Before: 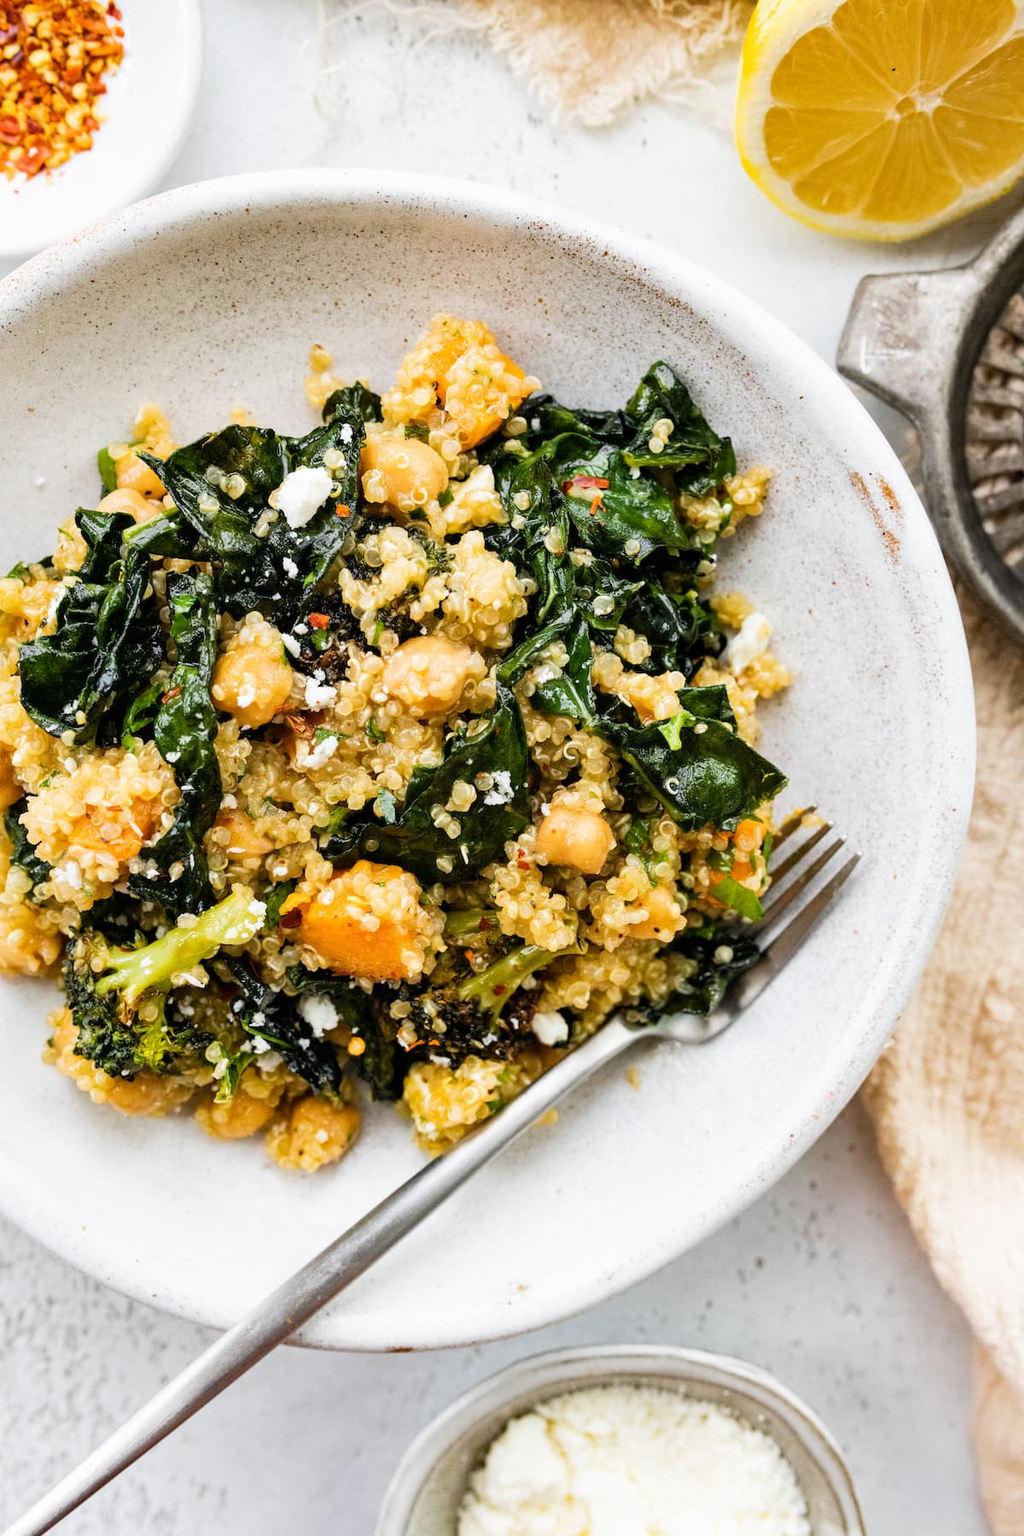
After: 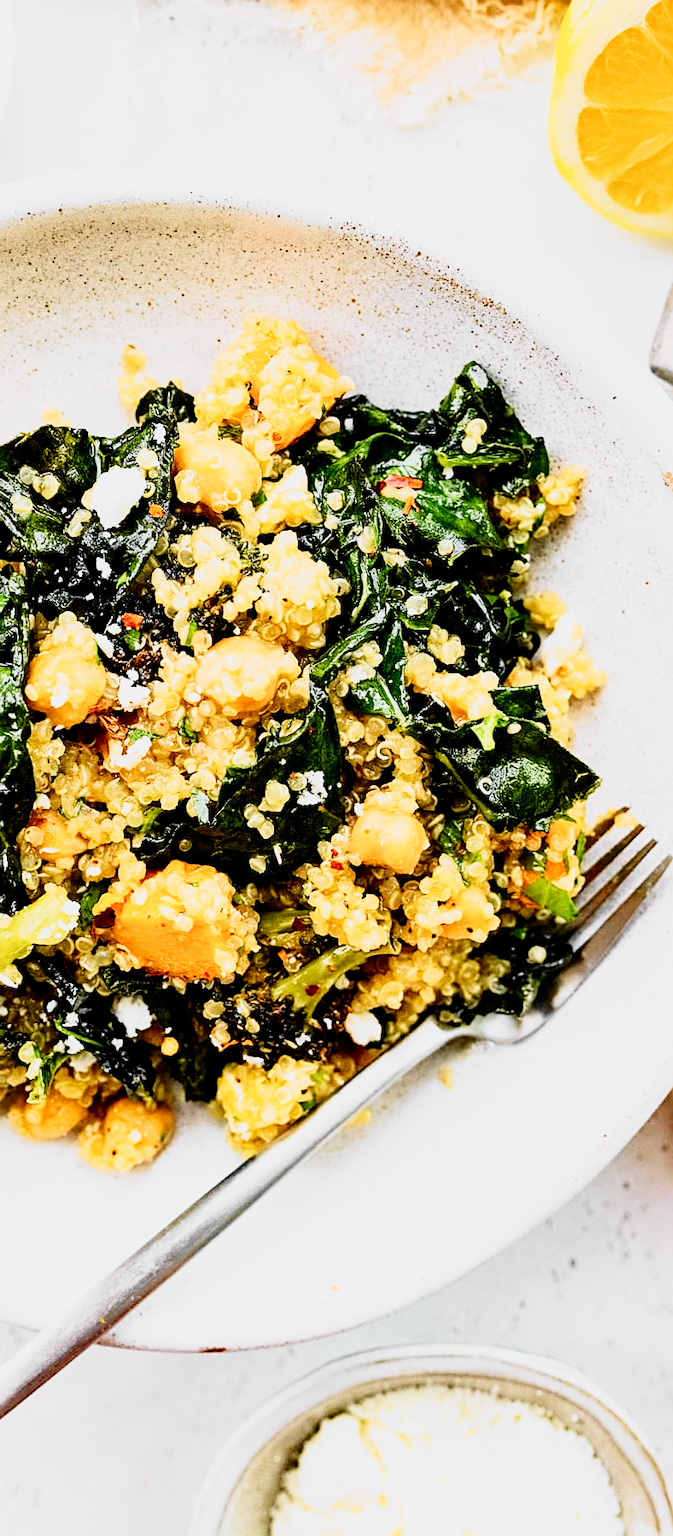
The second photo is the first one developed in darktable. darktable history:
filmic rgb: black relative exposure -7.65 EV, white relative exposure 4.56 EV, hardness 3.61, preserve chrominance no, color science v5 (2021)
contrast brightness saturation: contrast 0.237, brightness 0.085
crop and rotate: left 18.296%, right 15.876%
tone curve: curves: ch0 [(0, 0) (0.062, 0.023) (0.168, 0.142) (0.359, 0.419) (0.469, 0.544) (0.634, 0.722) (0.839, 0.909) (0.998, 0.978)]; ch1 [(0, 0) (0.437, 0.408) (0.472, 0.47) (0.502, 0.504) (0.527, 0.546) (0.568, 0.619) (0.608, 0.665) (0.669, 0.748) (0.859, 0.899) (1, 1)]; ch2 [(0, 0) (0.33, 0.301) (0.421, 0.443) (0.473, 0.498) (0.509, 0.5) (0.535, 0.564) (0.575, 0.625) (0.608, 0.667) (1, 1)], color space Lab, independent channels, preserve colors none
sharpen: on, module defaults
